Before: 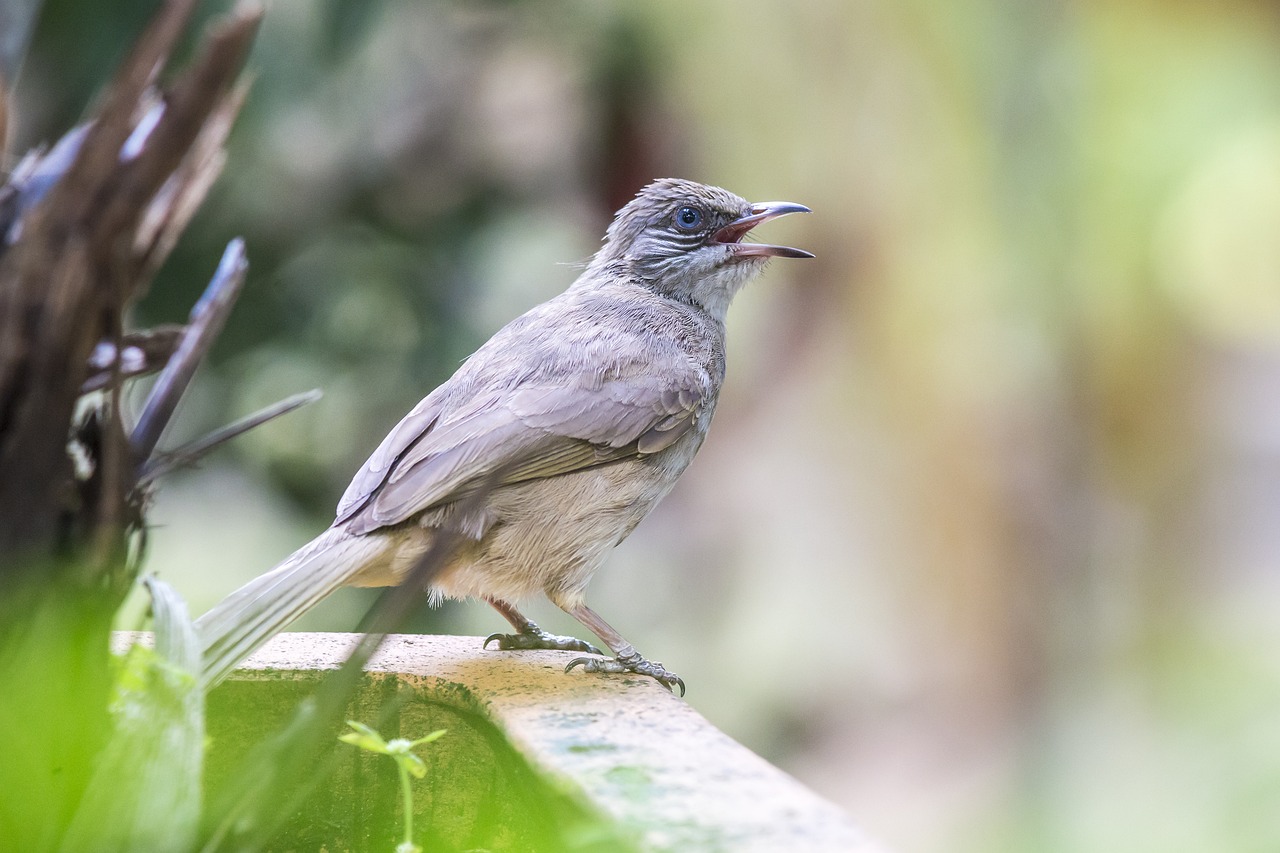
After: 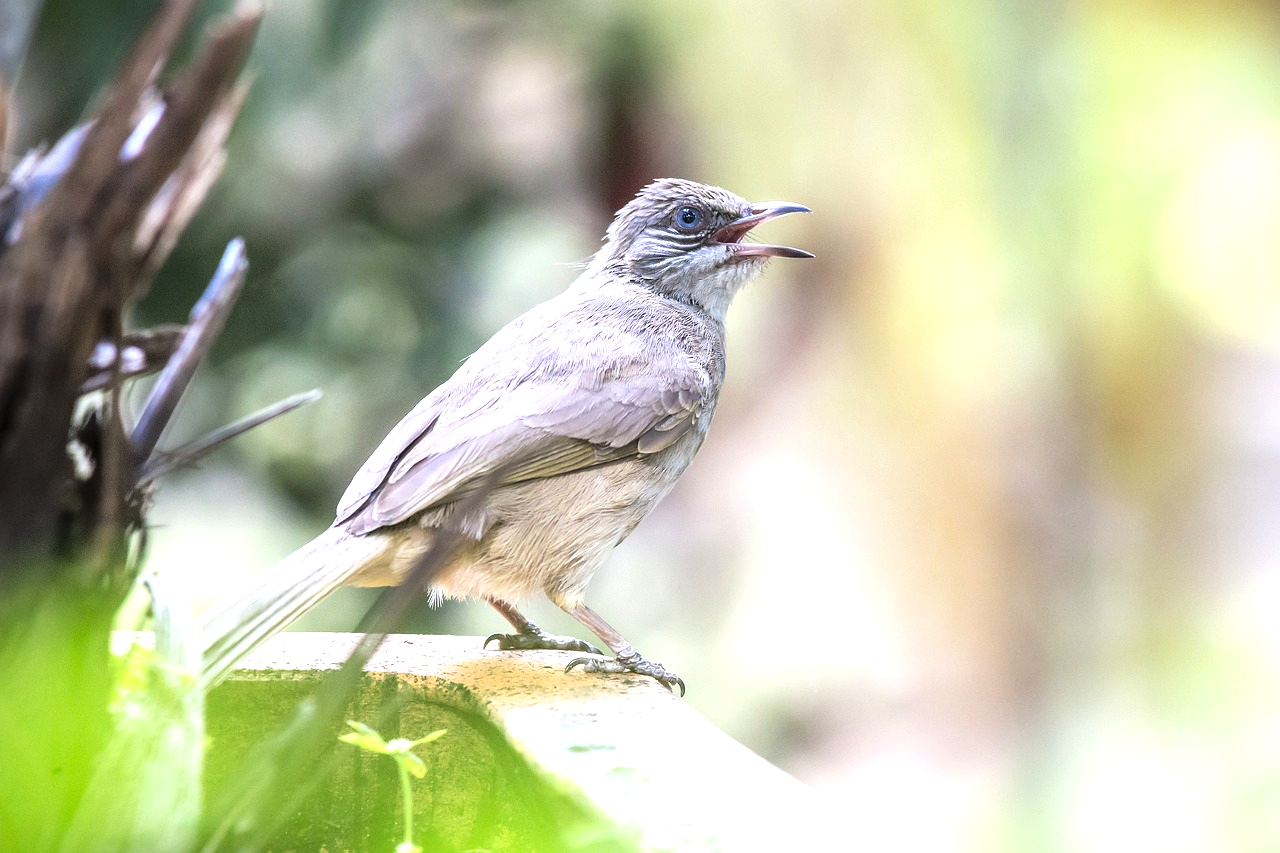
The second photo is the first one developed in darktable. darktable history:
tone equalizer: -8 EV -0.722 EV, -7 EV -0.673 EV, -6 EV -0.574 EV, -5 EV -0.389 EV, -3 EV 0.376 EV, -2 EV 0.6 EV, -1 EV 0.691 EV, +0 EV 0.748 EV
